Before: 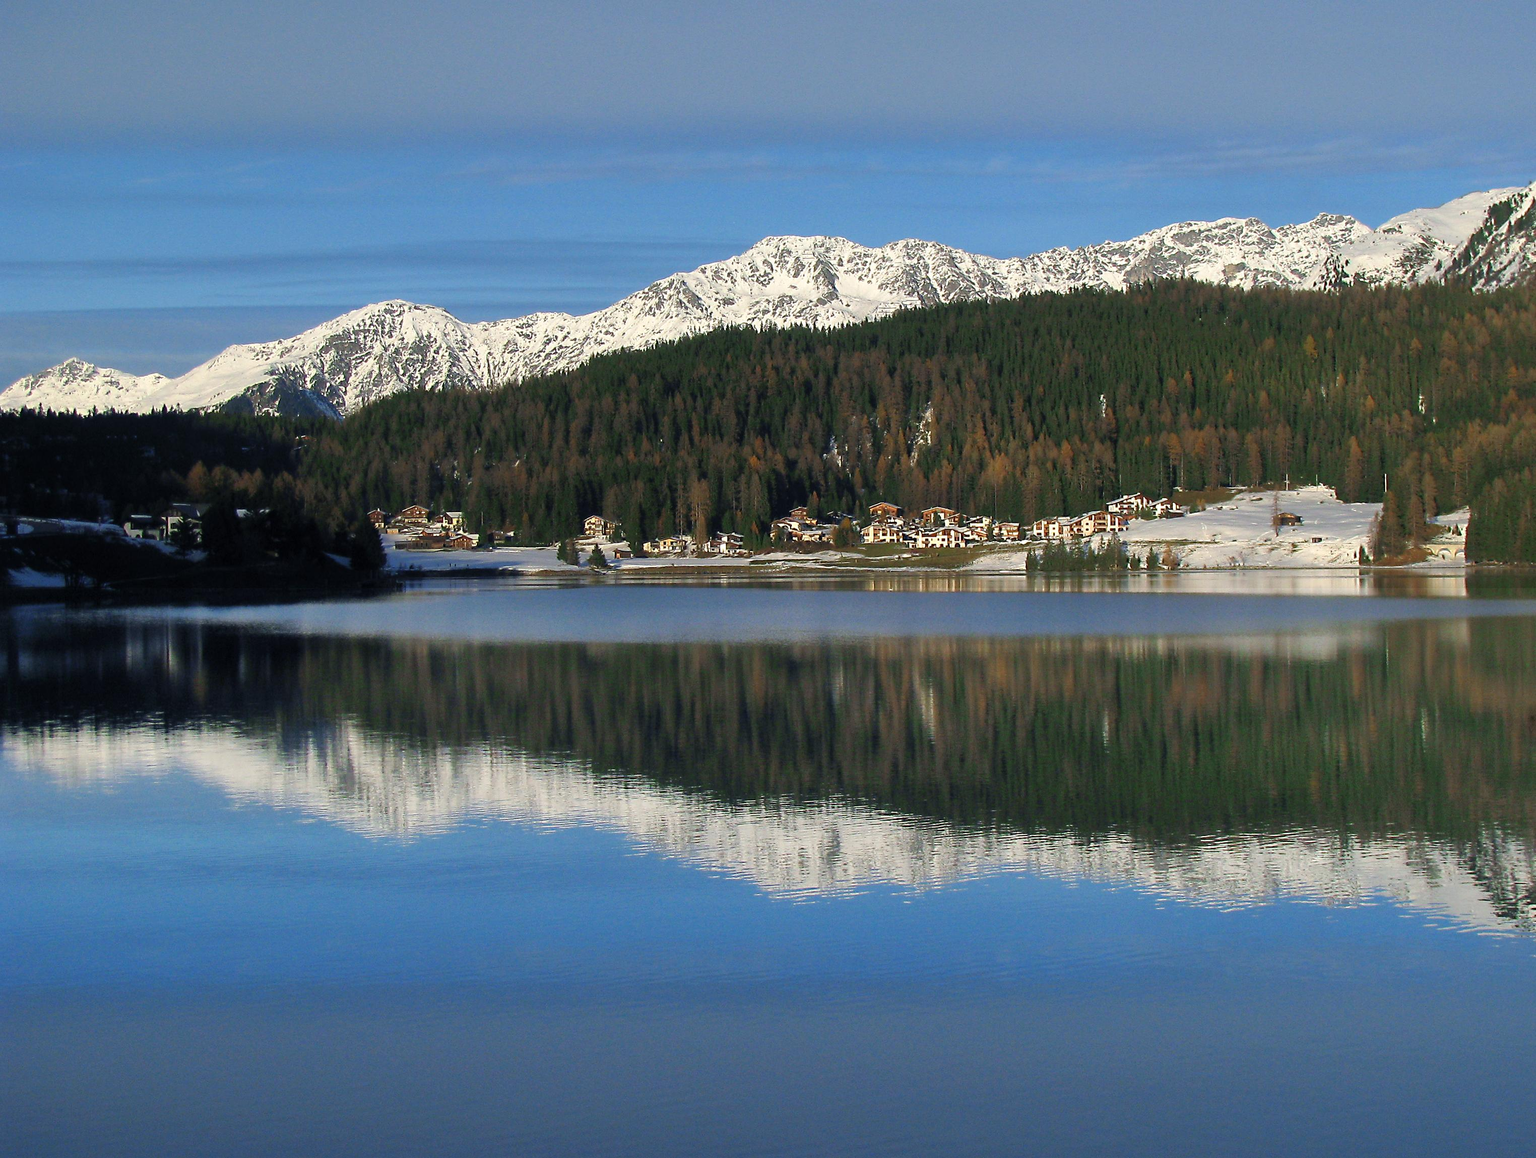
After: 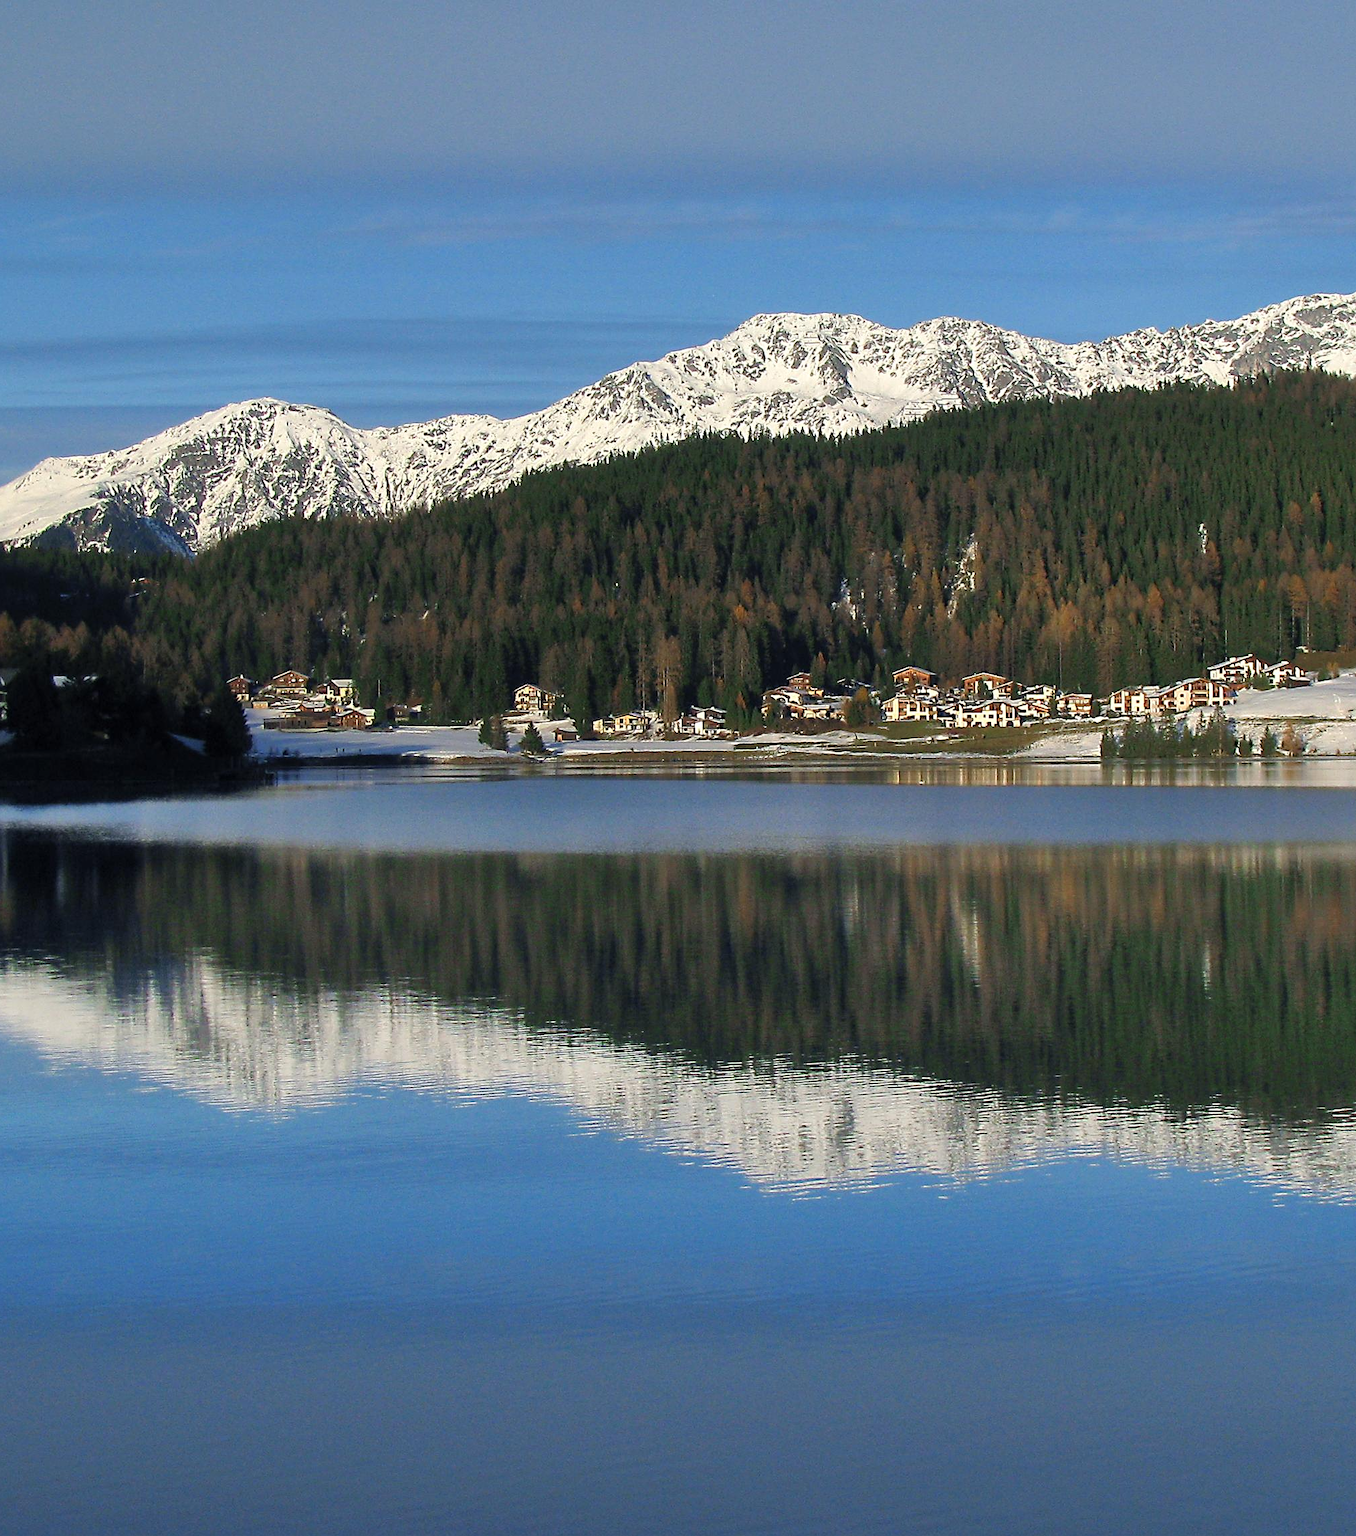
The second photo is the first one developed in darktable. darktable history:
crop and rotate: left 12.809%, right 20.621%
sharpen: amount 0.201
shadows and highlights: radius 127.4, shadows 30.46, highlights -31.08, low approximation 0.01, soften with gaussian
